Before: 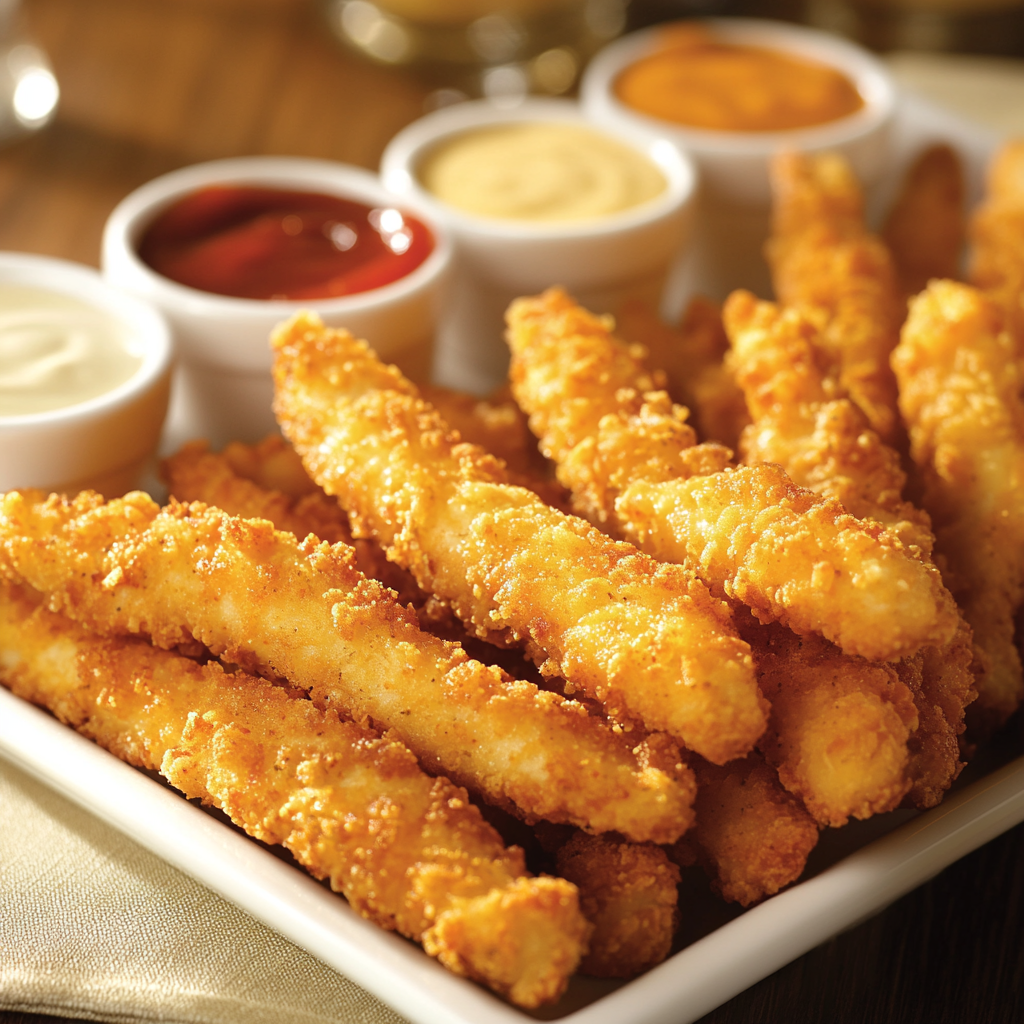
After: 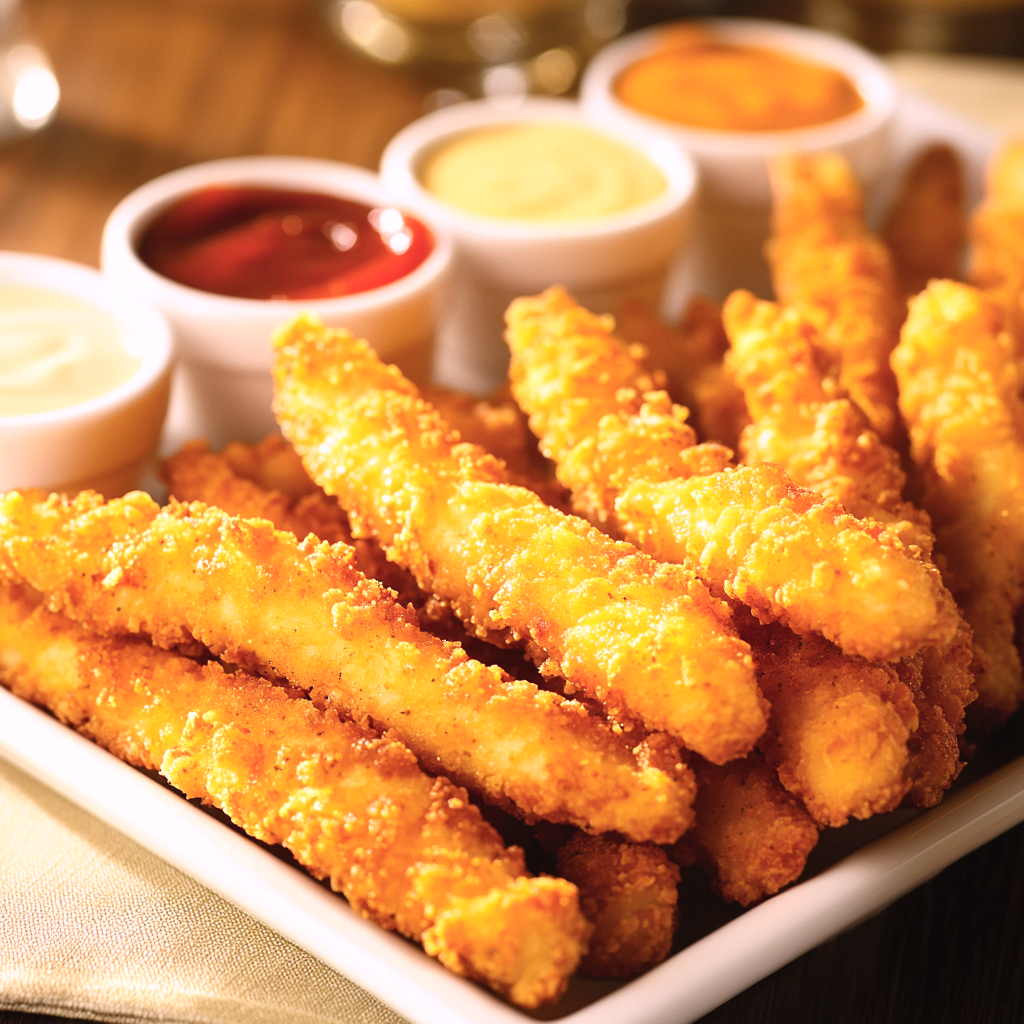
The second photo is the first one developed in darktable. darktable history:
white balance: red 1.05, blue 1.072
rgb curve: curves: ch0 [(0, 0) (0.078, 0.051) (0.929, 0.956) (1, 1)], compensate middle gray true
contrast brightness saturation: contrast 0.2, brightness 0.16, saturation 0.22
color calibration: illuminant same as pipeline (D50), adaptation none (bypass), gamut compression 1.72
